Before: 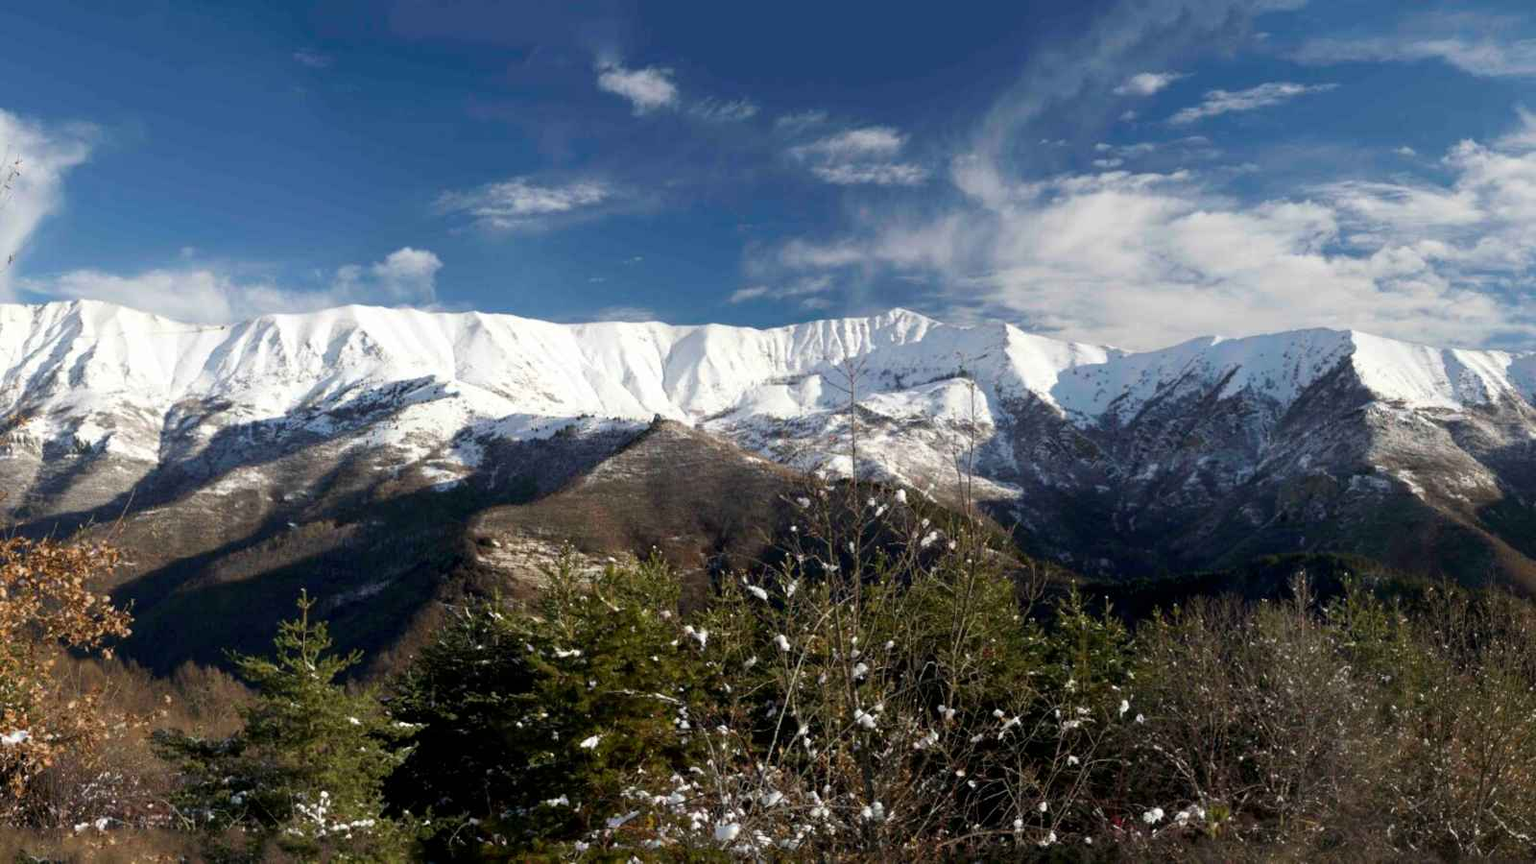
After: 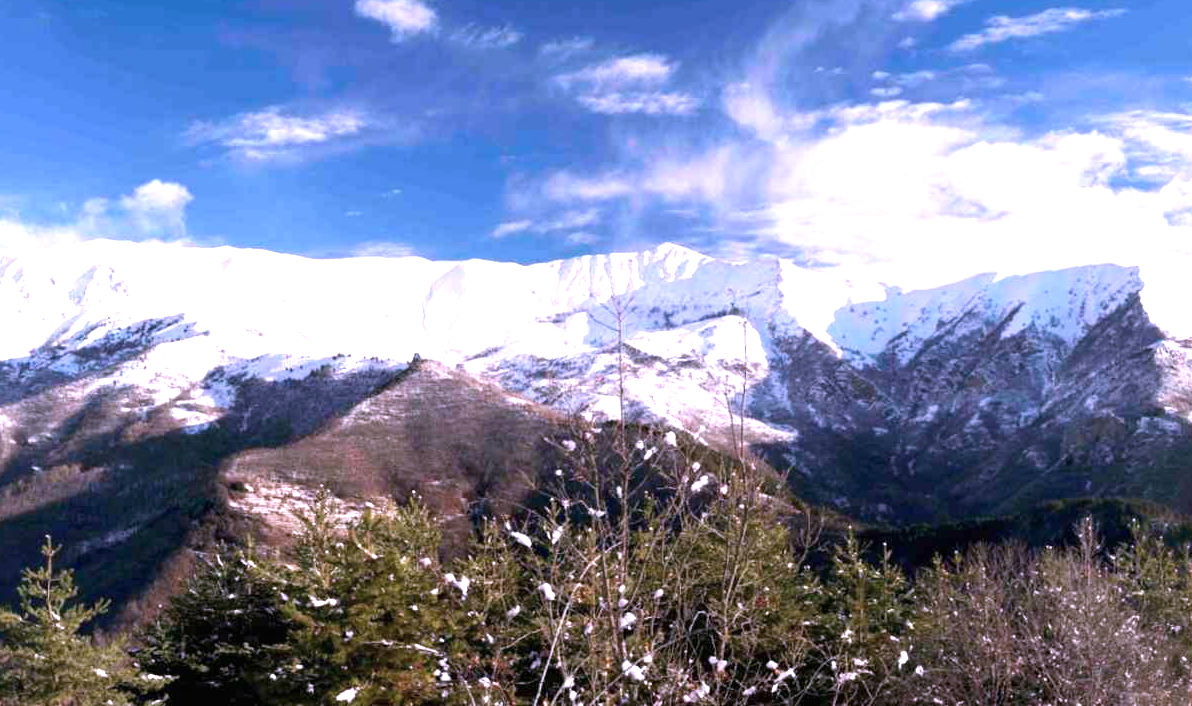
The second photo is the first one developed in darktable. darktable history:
crop: left 16.797%, top 8.768%, right 8.665%, bottom 12.683%
color correction: highlights a* 15.22, highlights b* -25.01
exposure: black level correction 0, exposure 1.186 EV, compensate exposure bias true, compensate highlight preservation false
